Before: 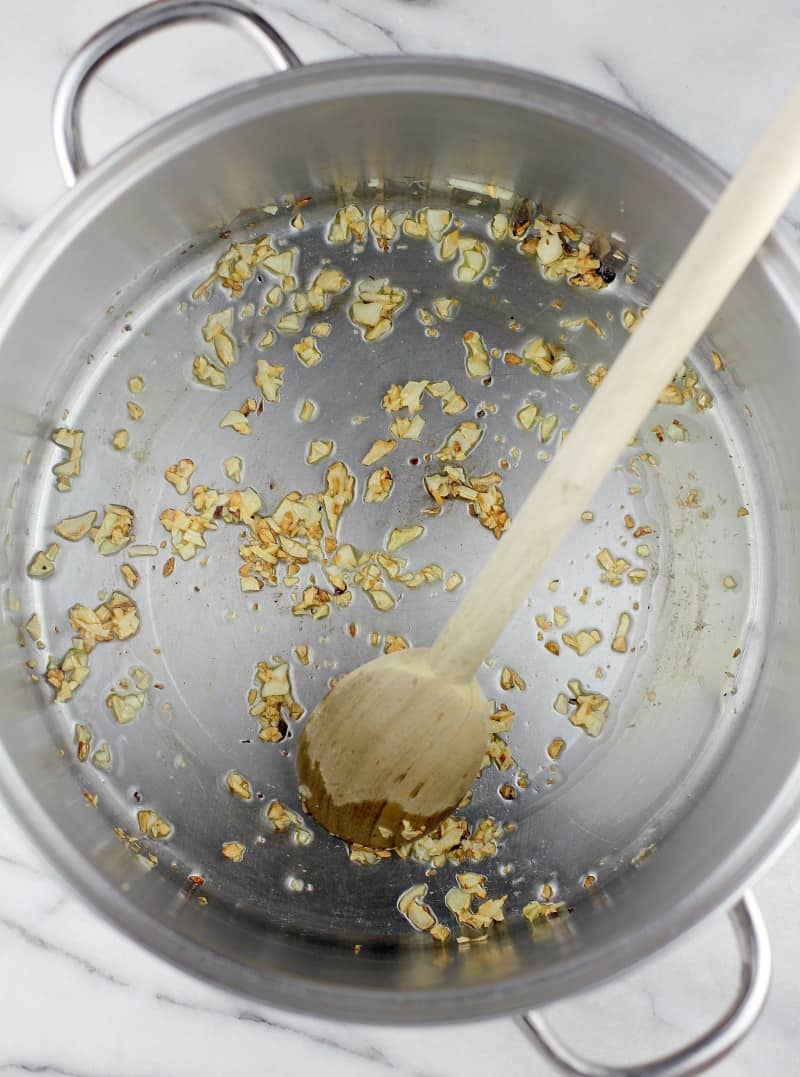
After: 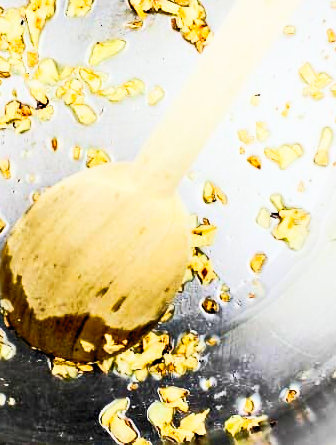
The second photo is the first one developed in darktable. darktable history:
color calibration: illuminant same as pipeline (D50), adaptation none (bypass), x 0.332, y 0.334, temperature 5022.35 K, saturation algorithm version 1 (2020)
contrast brightness saturation: contrast 0.239, brightness 0.249, saturation 0.394
tone curve: curves: ch0 [(0, 0) (0.003, 0.003) (0.011, 0.008) (0.025, 0.018) (0.044, 0.04) (0.069, 0.062) (0.1, 0.09) (0.136, 0.121) (0.177, 0.158) (0.224, 0.197) (0.277, 0.255) (0.335, 0.314) (0.399, 0.391) (0.468, 0.496) (0.543, 0.683) (0.623, 0.801) (0.709, 0.883) (0.801, 0.94) (0.898, 0.984) (1, 1)], color space Lab, linked channels, preserve colors none
crop: left 37.329%, top 45.203%, right 20.554%, bottom 13.443%
exposure: black level correction 0.009, exposure 0.017 EV, compensate highlight preservation false
filmic rgb: black relative exposure -7.65 EV, white relative exposure 4.56 EV, hardness 3.61, contrast 1.056, preserve chrominance no, color science v5 (2021)
